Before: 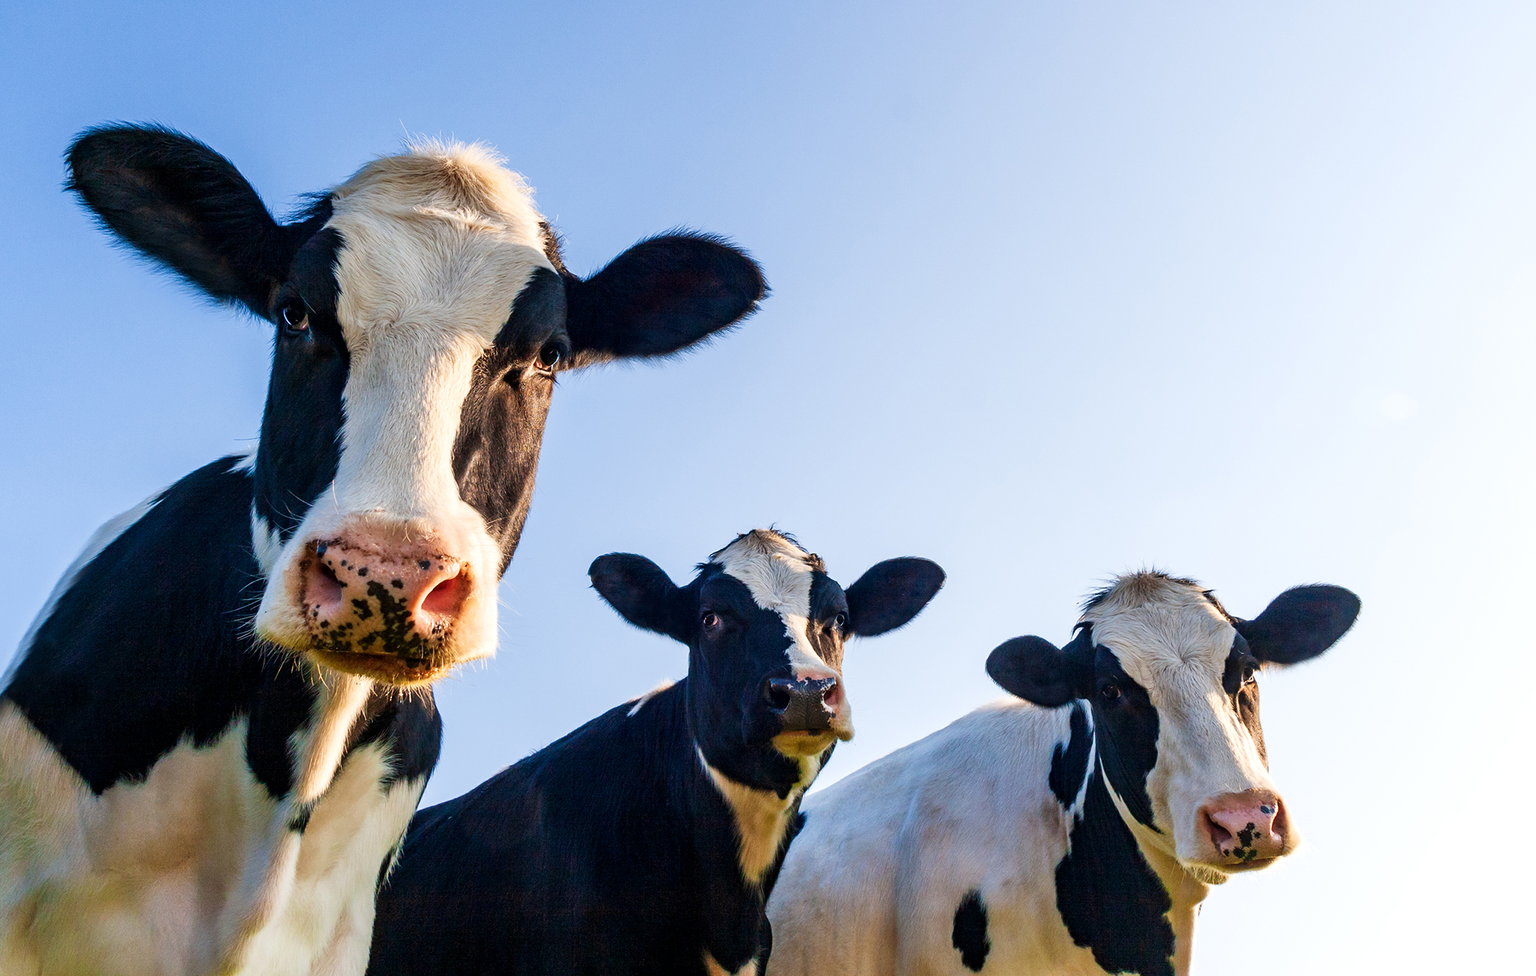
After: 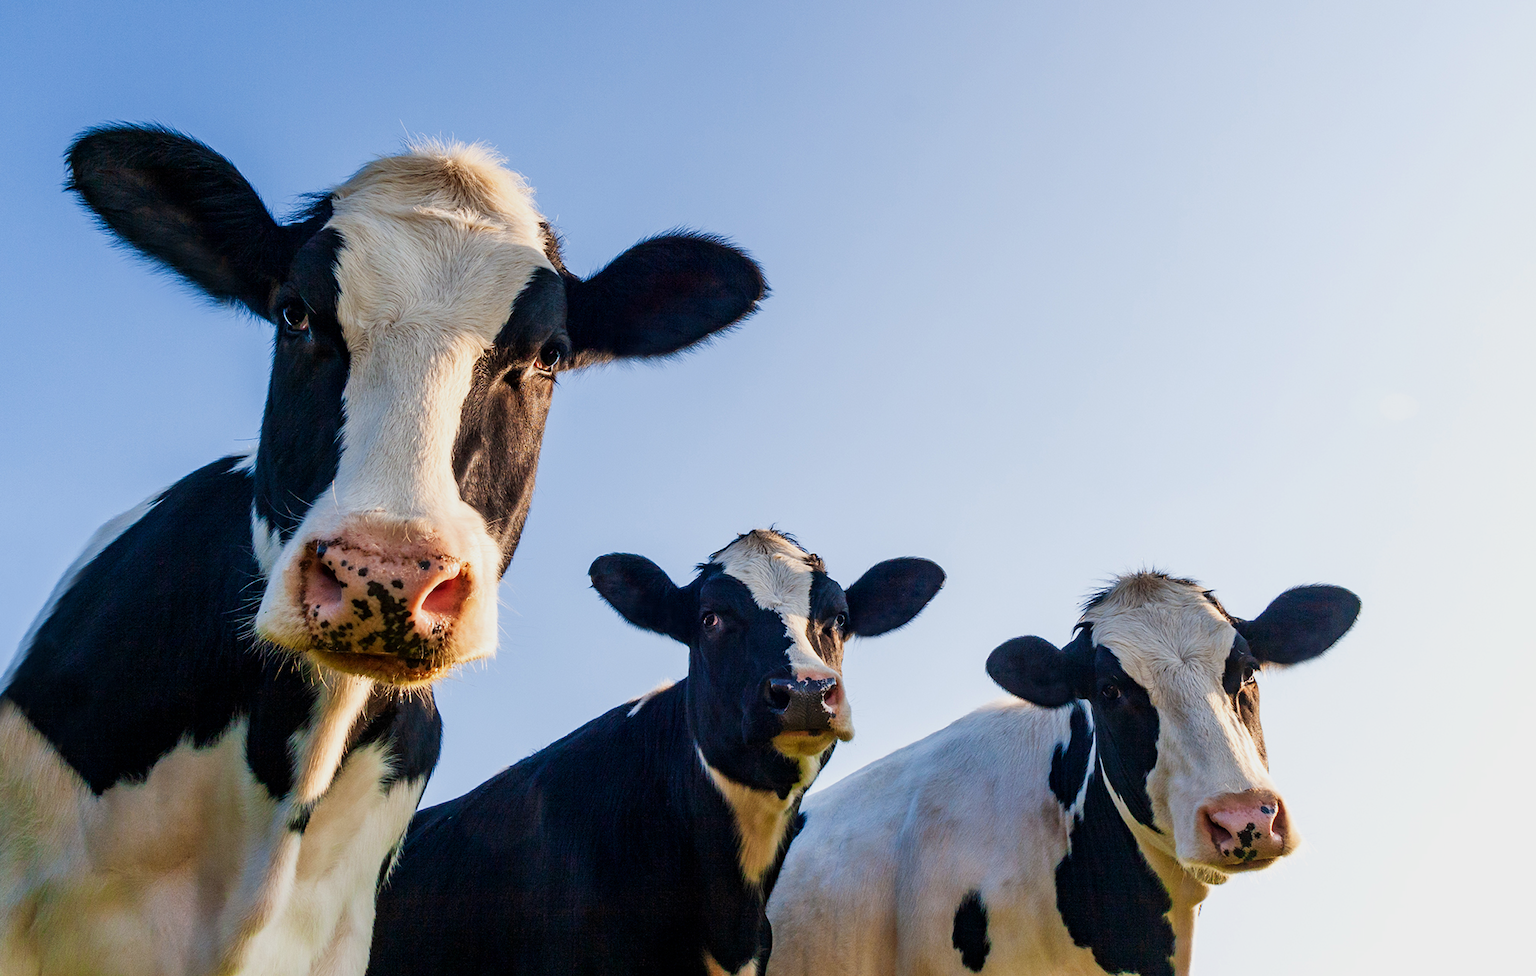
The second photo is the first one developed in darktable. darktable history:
exposure: exposure -0.252 EV, compensate highlight preservation false
